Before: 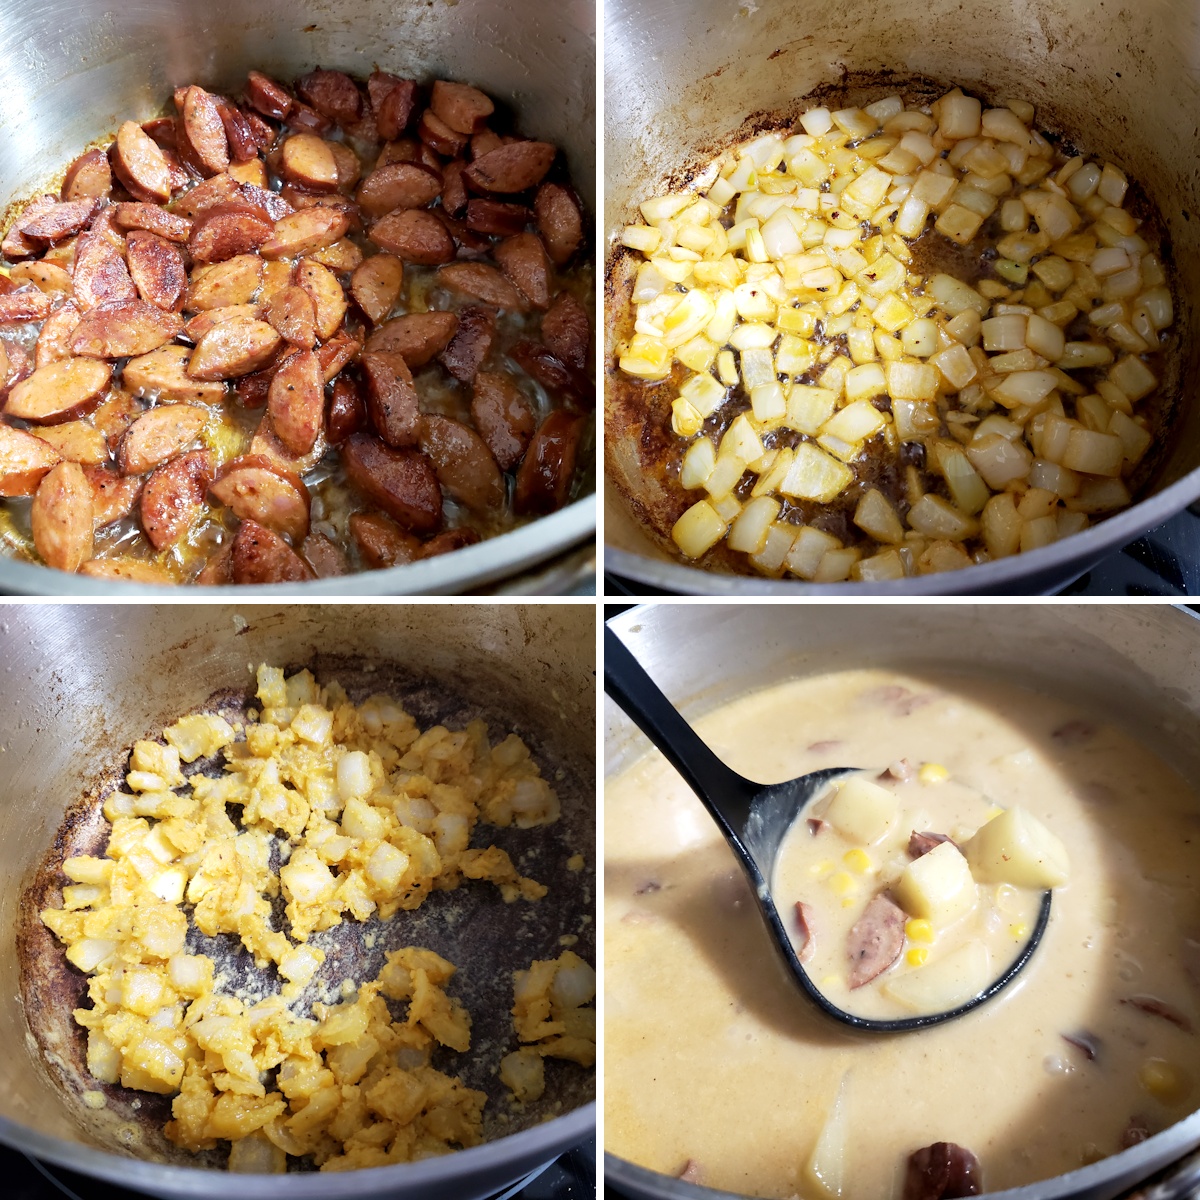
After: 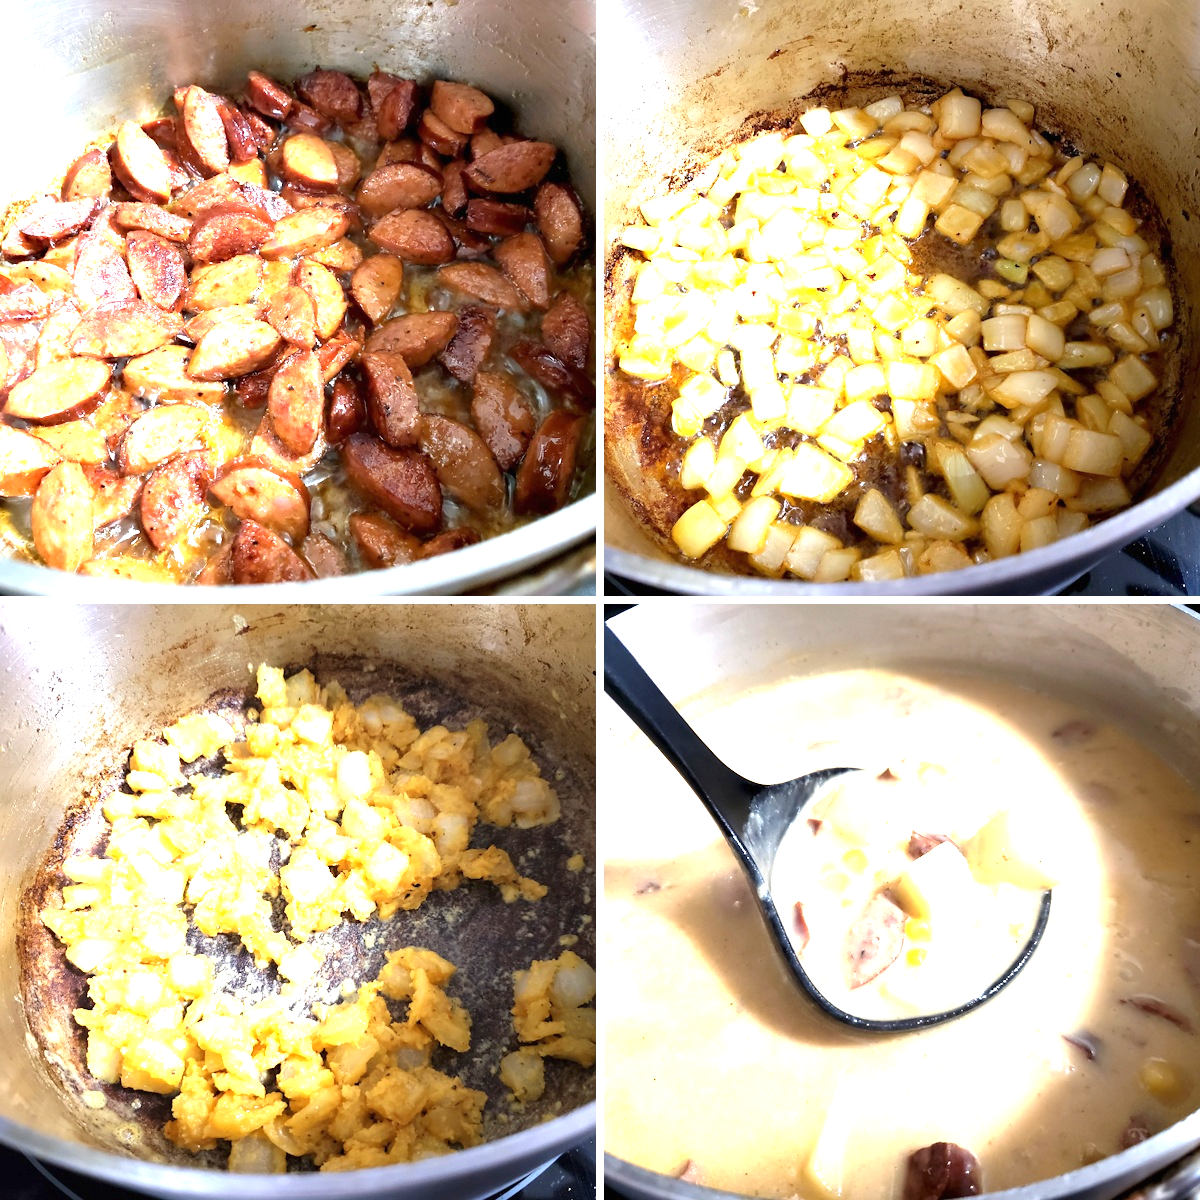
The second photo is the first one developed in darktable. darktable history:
exposure: black level correction 0, exposure 1.334 EV, compensate exposure bias true, compensate highlight preservation false
